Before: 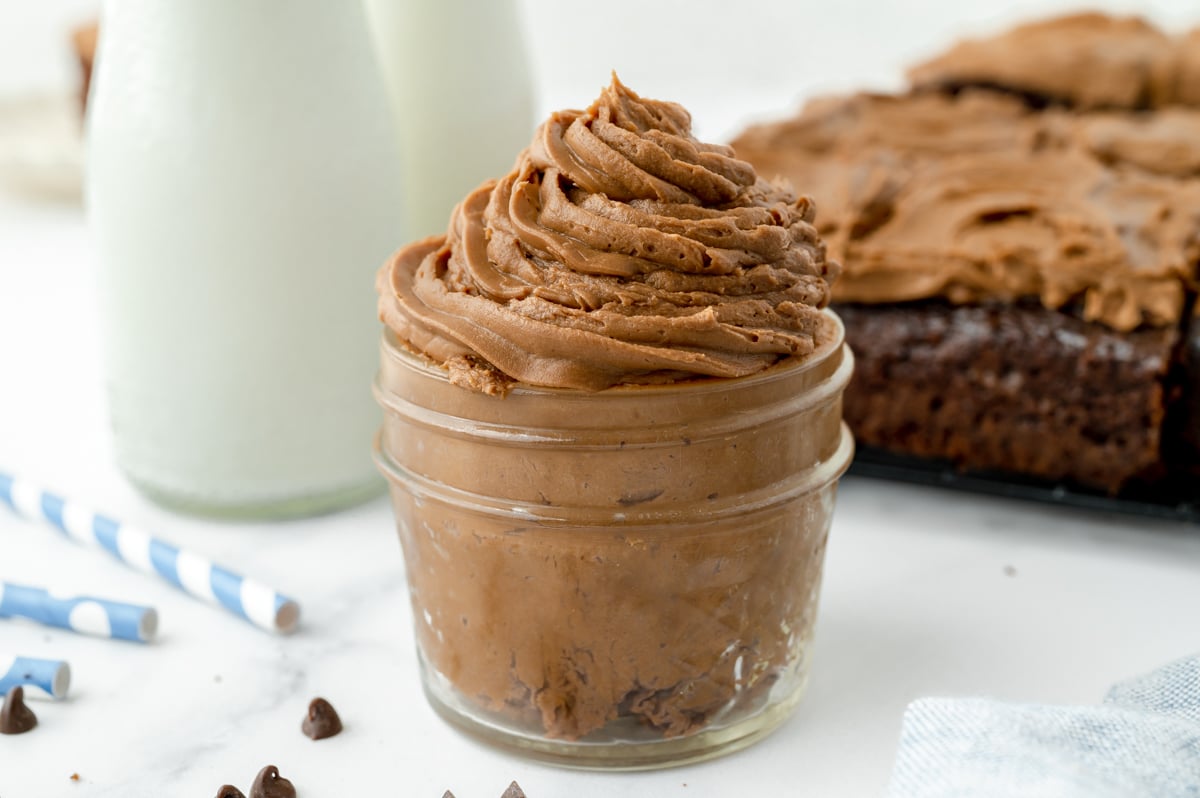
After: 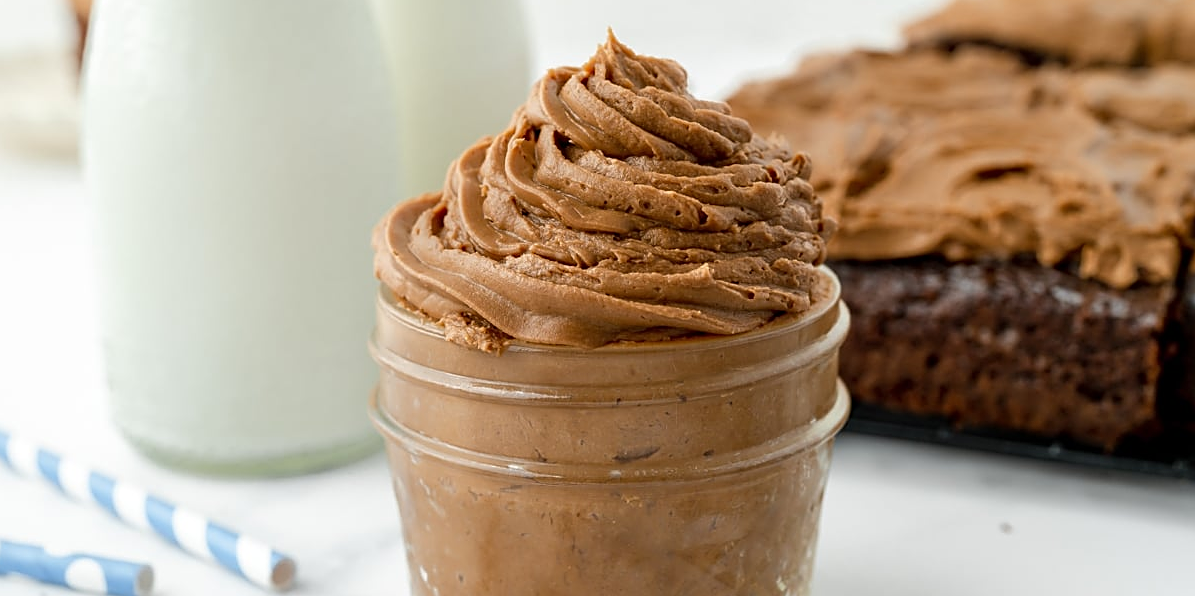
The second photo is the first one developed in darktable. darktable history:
crop: left 0.387%, top 5.469%, bottom 19.809%
sharpen: on, module defaults
